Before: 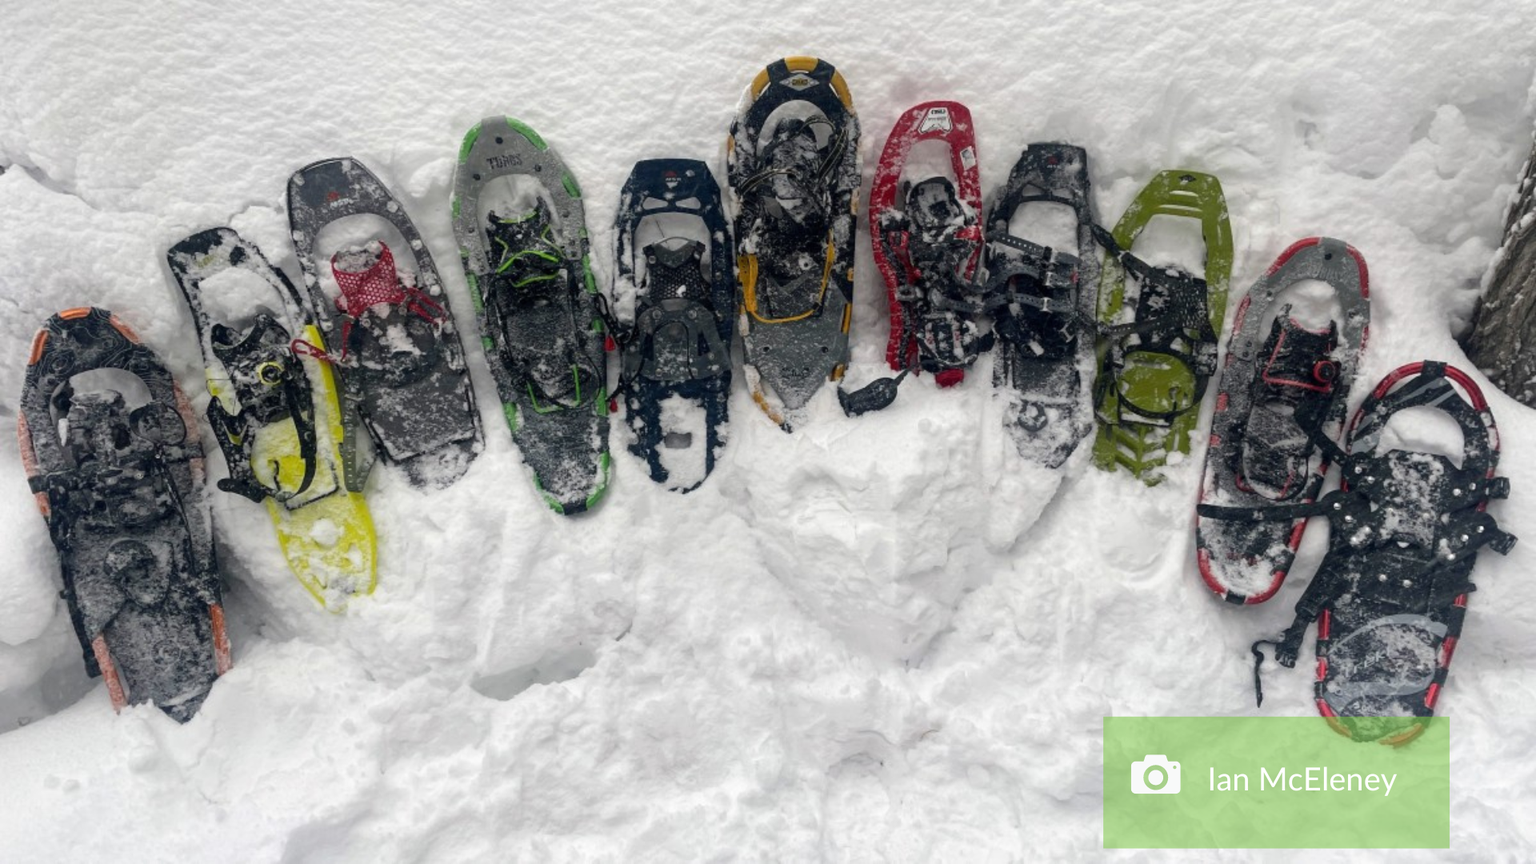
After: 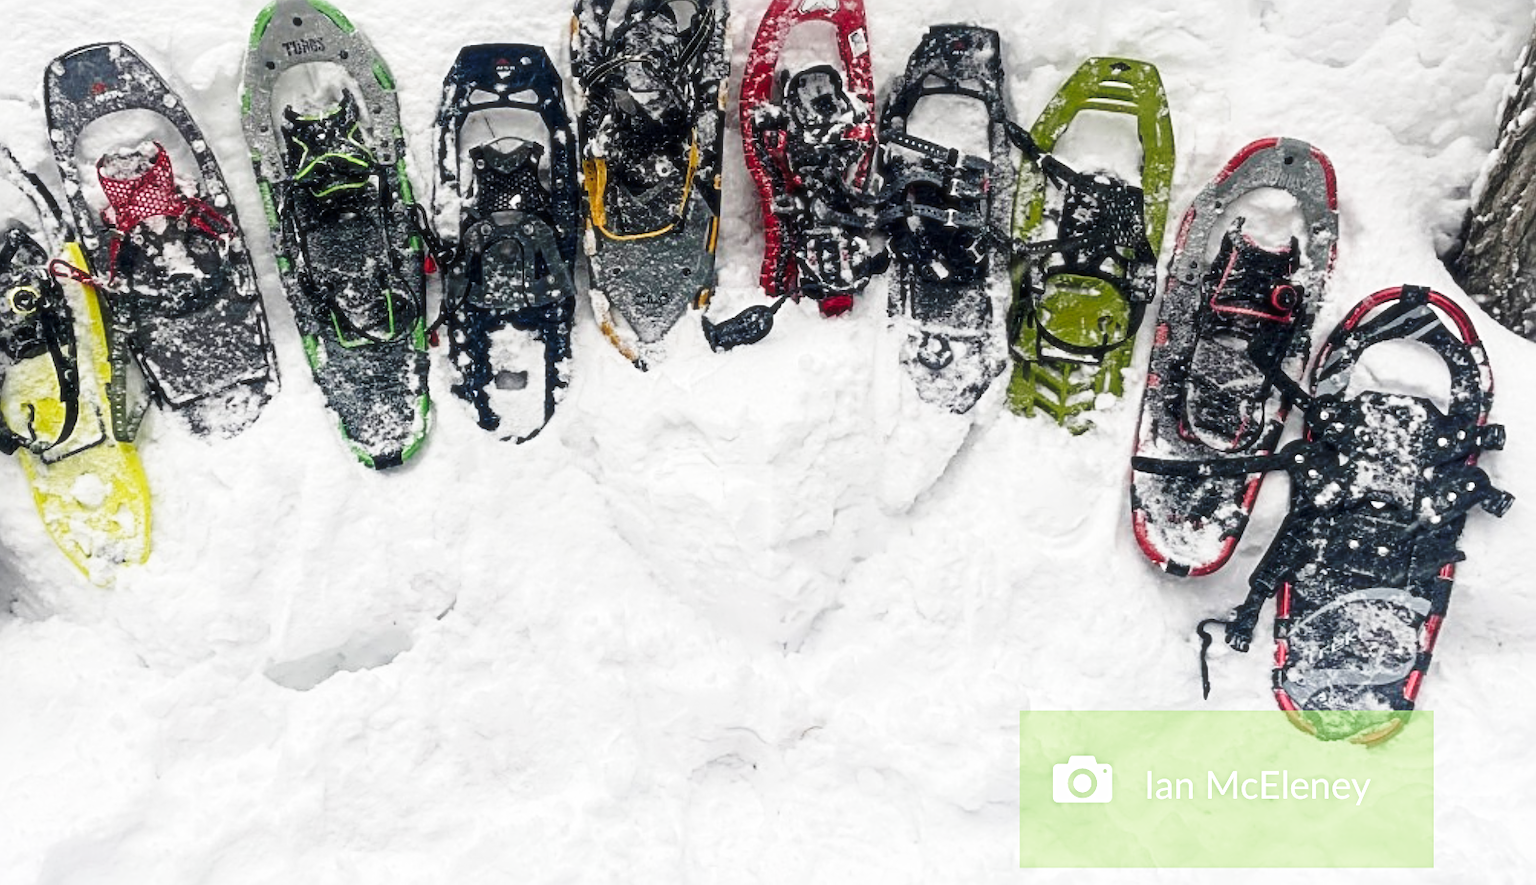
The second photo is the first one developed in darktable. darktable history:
crop: left 16.315%, top 14.246%
soften: size 10%, saturation 50%, brightness 0.2 EV, mix 10%
sharpen: radius 3.69, amount 0.928
base curve: curves: ch0 [(0, 0) (0.028, 0.03) (0.121, 0.232) (0.46, 0.748) (0.859, 0.968) (1, 1)], preserve colors none
